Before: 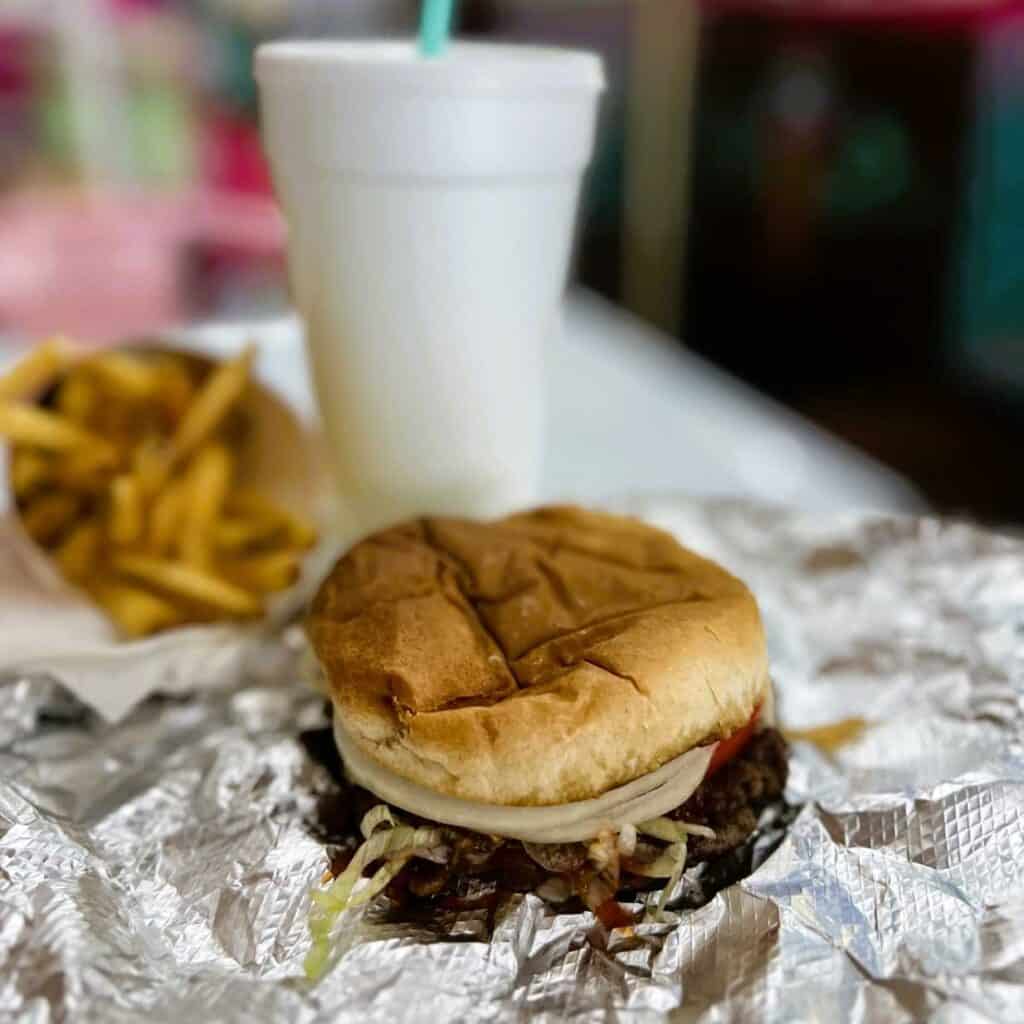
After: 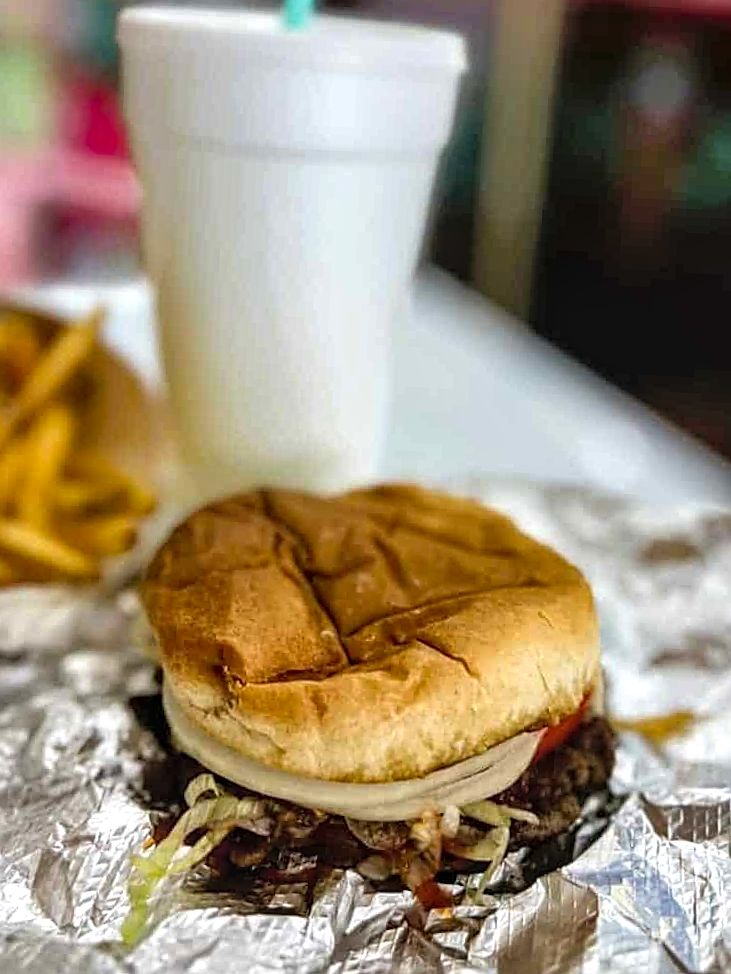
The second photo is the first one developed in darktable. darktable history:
exposure: exposure 0.208 EV, compensate highlight preservation false
crop and rotate: angle -2.92°, left 13.951%, top 0.021%, right 11.036%, bottom 0.078%
shadows and highlights: shadows 33.87, highlights -47.01, compress 49.67%, soften with gaussian
contrast brightness saturation: contrast 0.031, brightness 0.07, saturation 0.126
local contrast: on, module defaults
sharpen: on, module defaults
tone equalizer: on, module defaults
